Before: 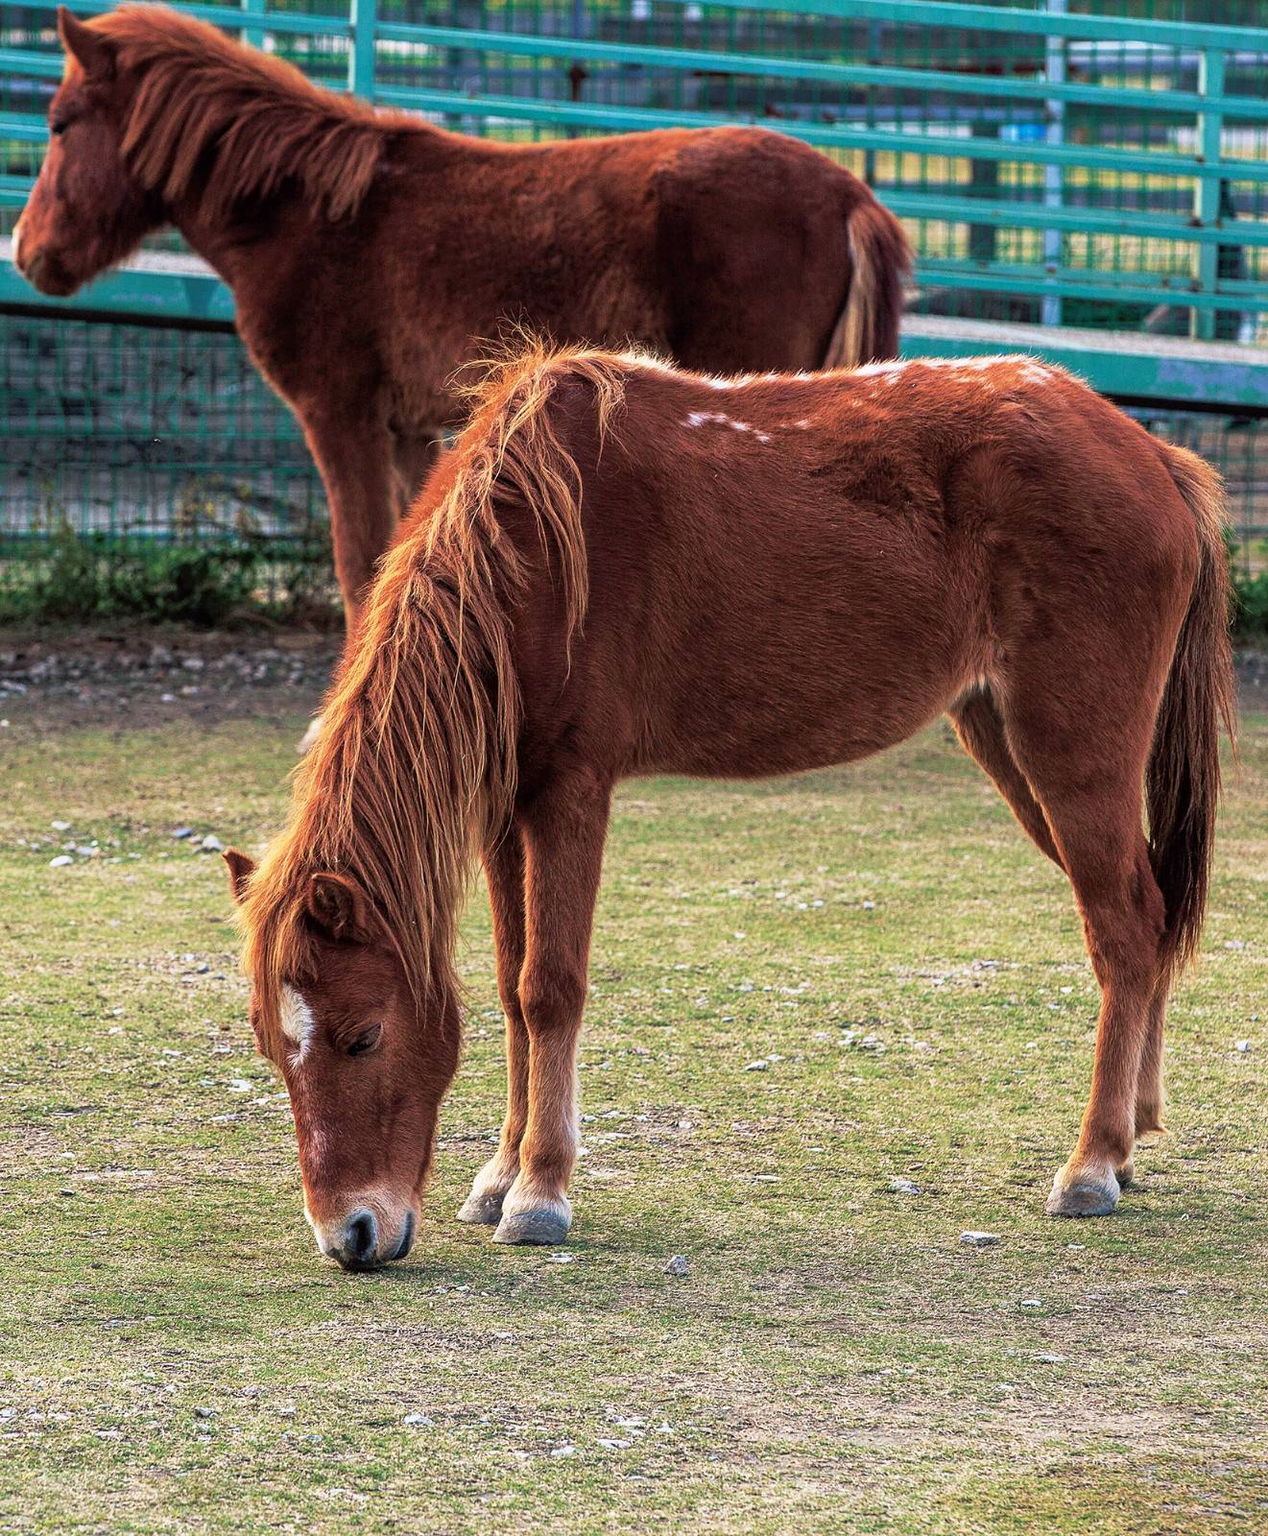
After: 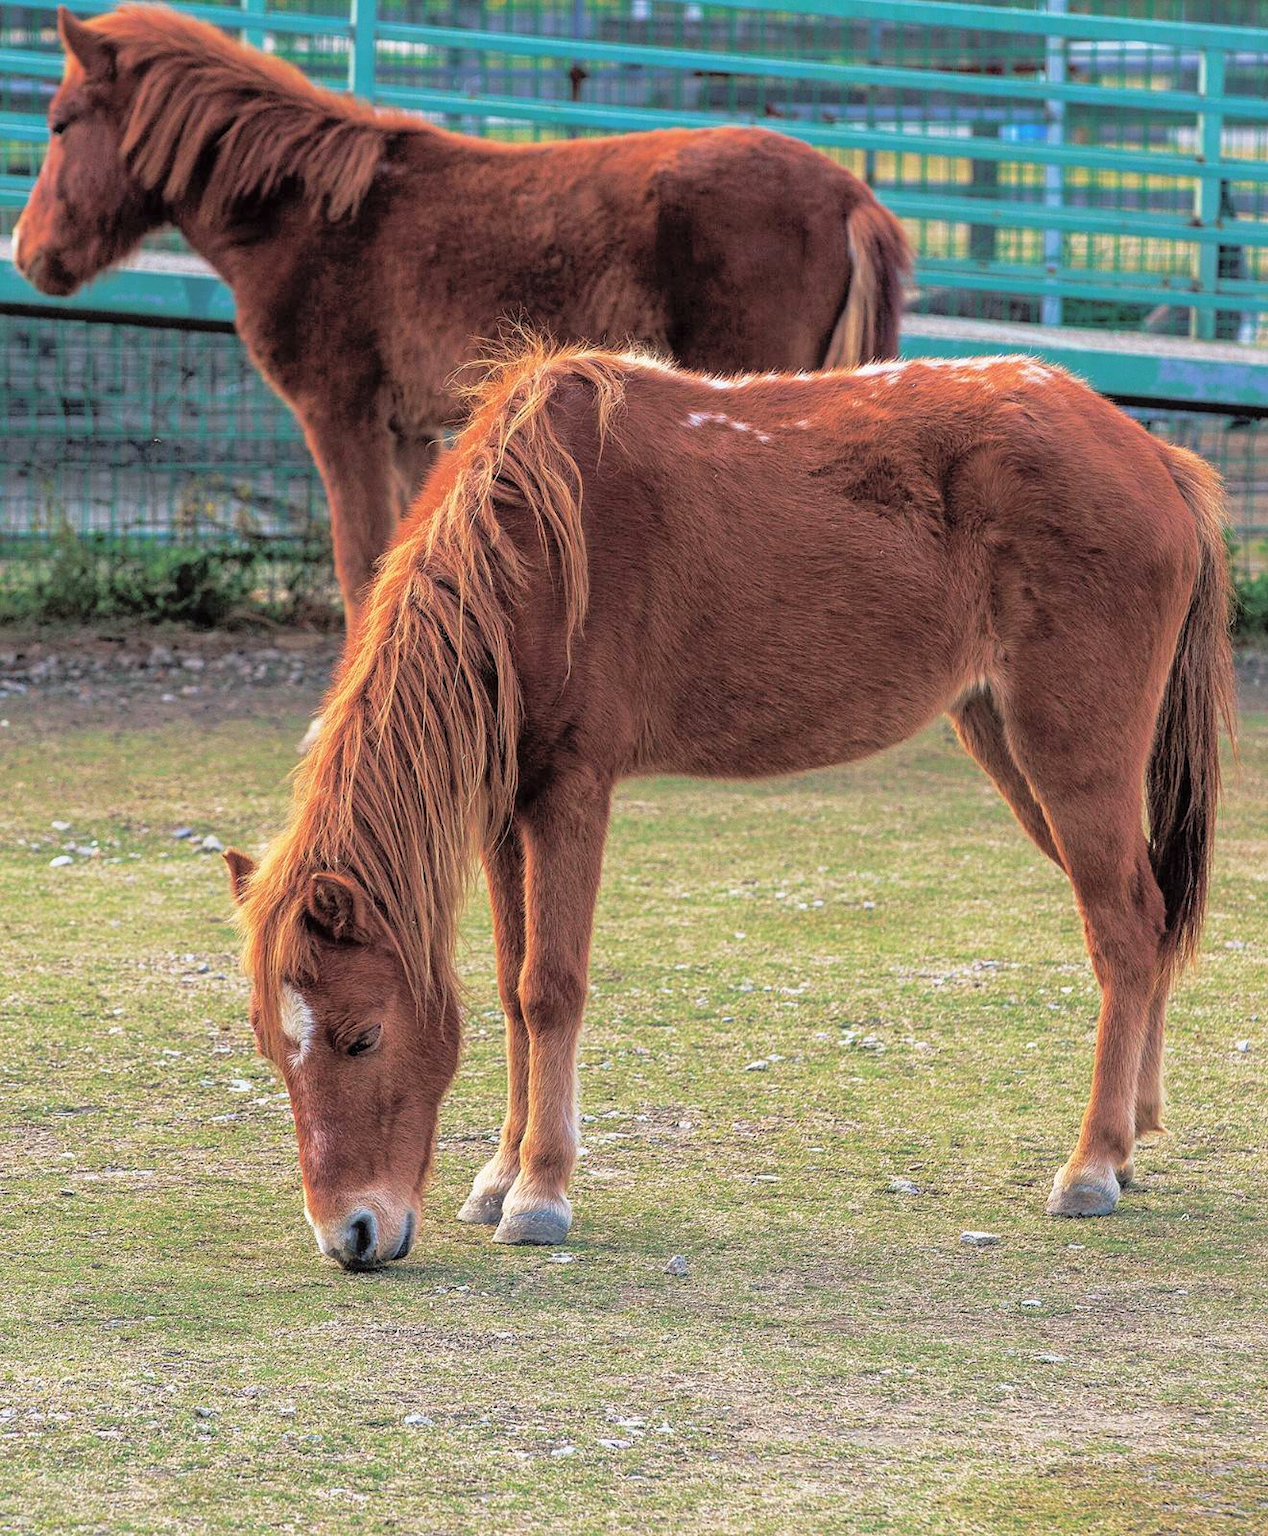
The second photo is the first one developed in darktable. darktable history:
tone curve: curves: ch0 [(0, 0) (0.004, 0.008) (0.077, 0.156) (0.169, 0.29) (0.774, 0.774) (1, 1)], color space Lab, independent channels, preserve colors none
